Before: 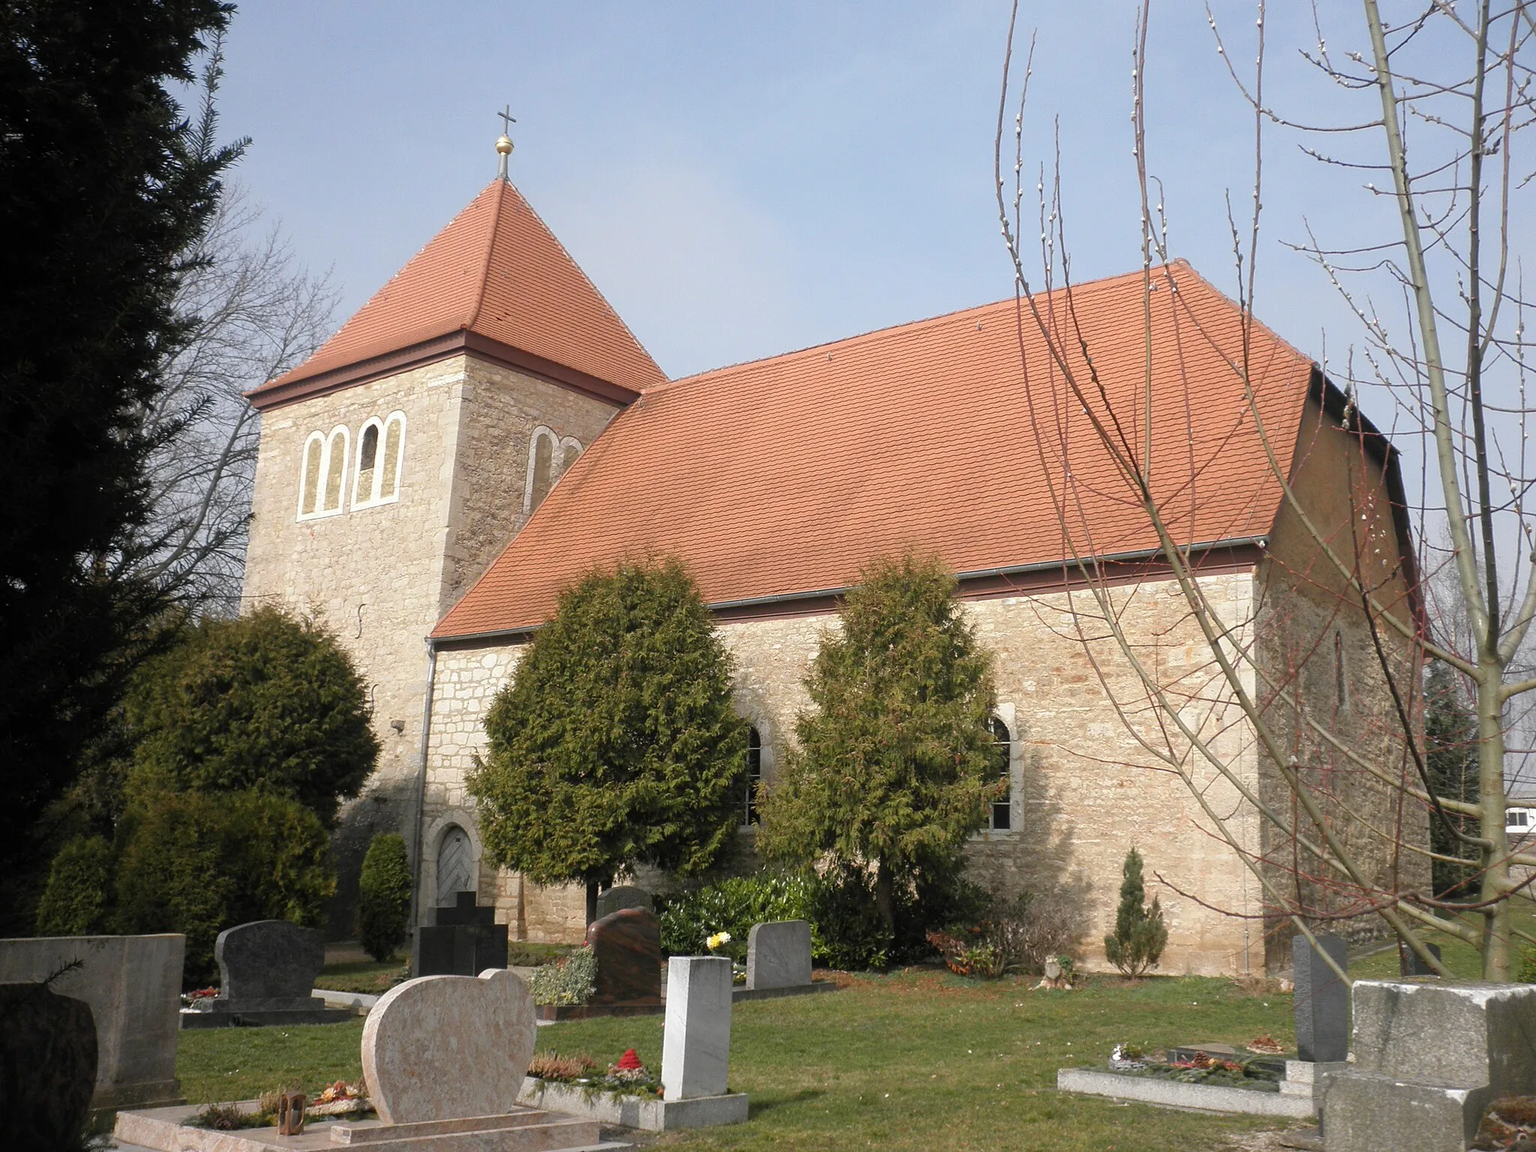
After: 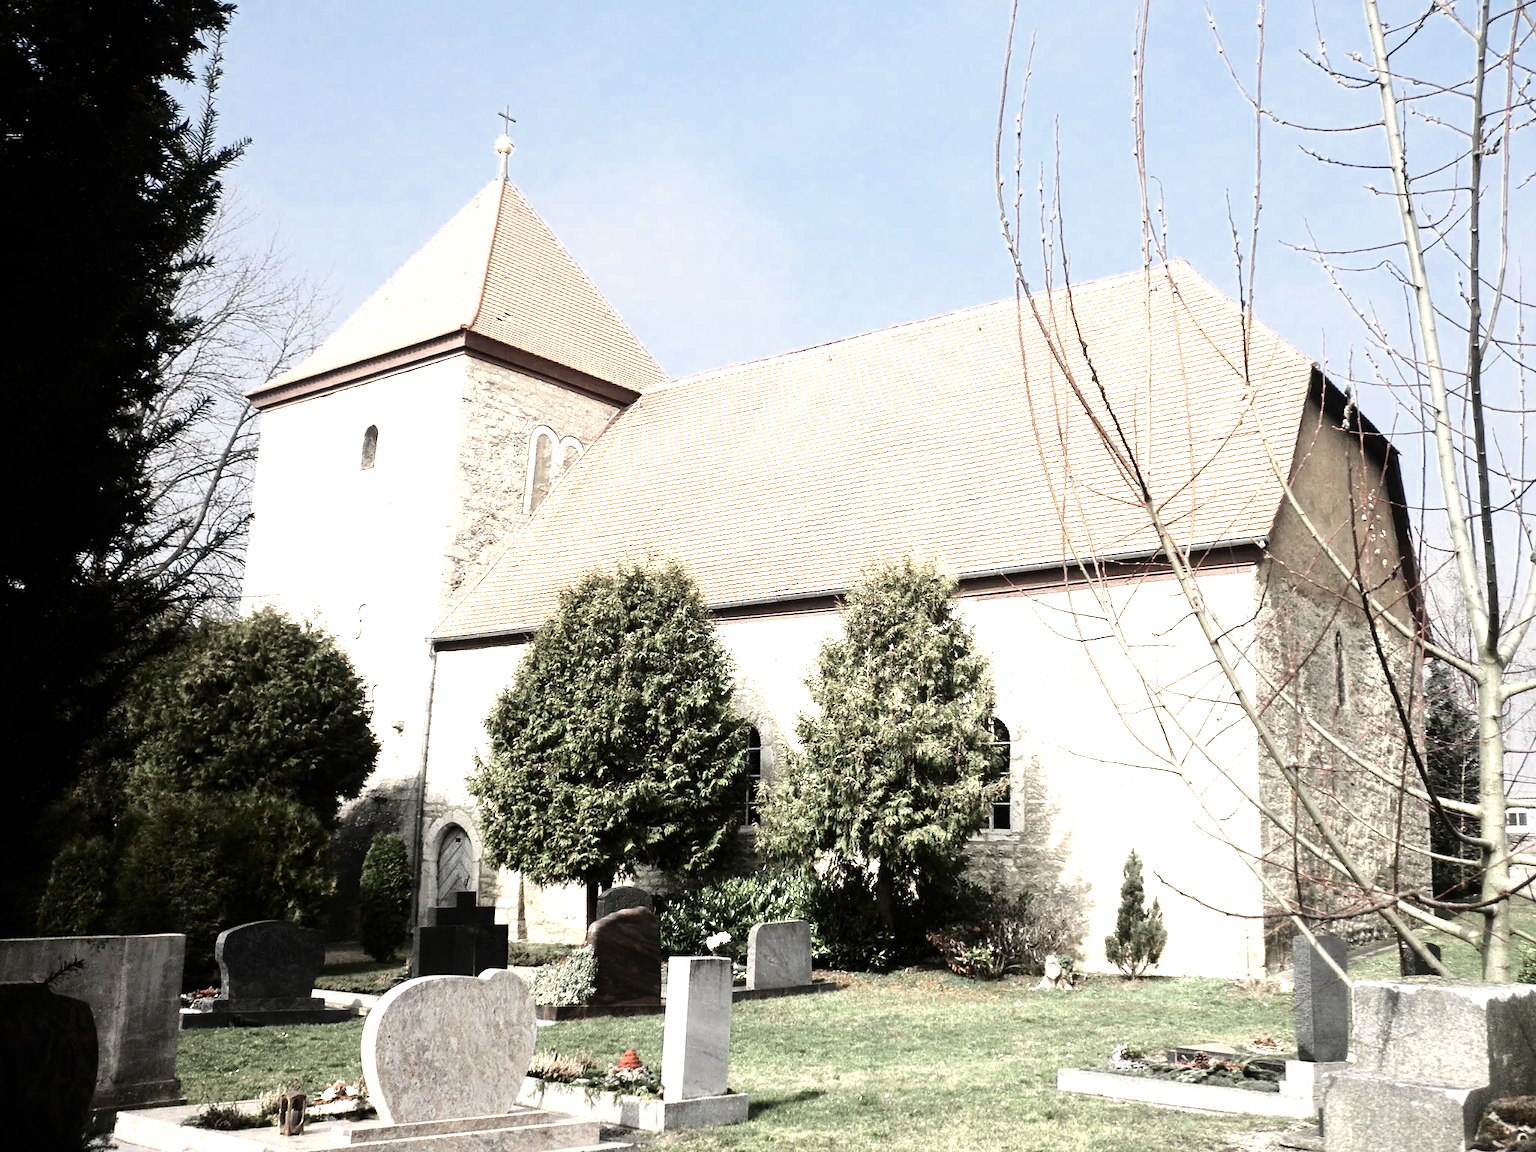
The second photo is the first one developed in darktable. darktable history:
base curve: curves: ch0 [(0, 0) (0.026, 0.03) (0.109, 0.232) (0.351, 0.748) (0.669, 0.968) (1, 1)]
color zones: curves: ch0 [(0.25, 0.667) (0.758, 0.368)]; ch1 [(0.215, 0.245) (0.761, 0.373)]; ch2 [(0.247, 0.554) (0.761, 0.436)]
color correction: highlights b* 2.92
contrast brightness saturation: contrast 0.205, brightness -0.106, saturation 0.097
